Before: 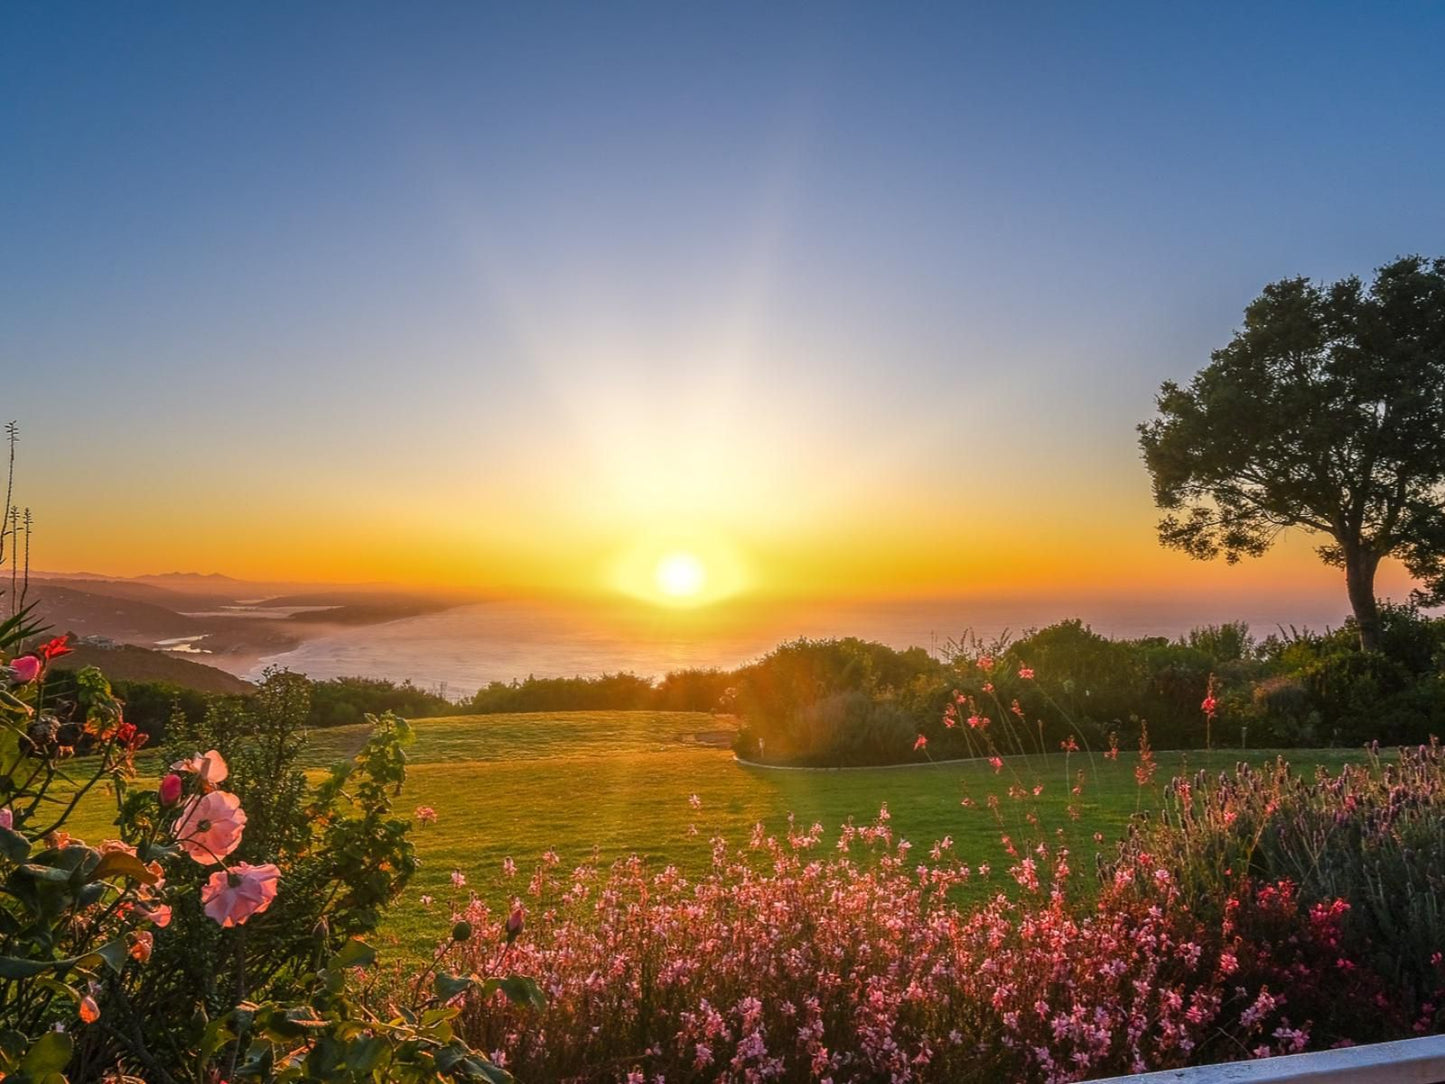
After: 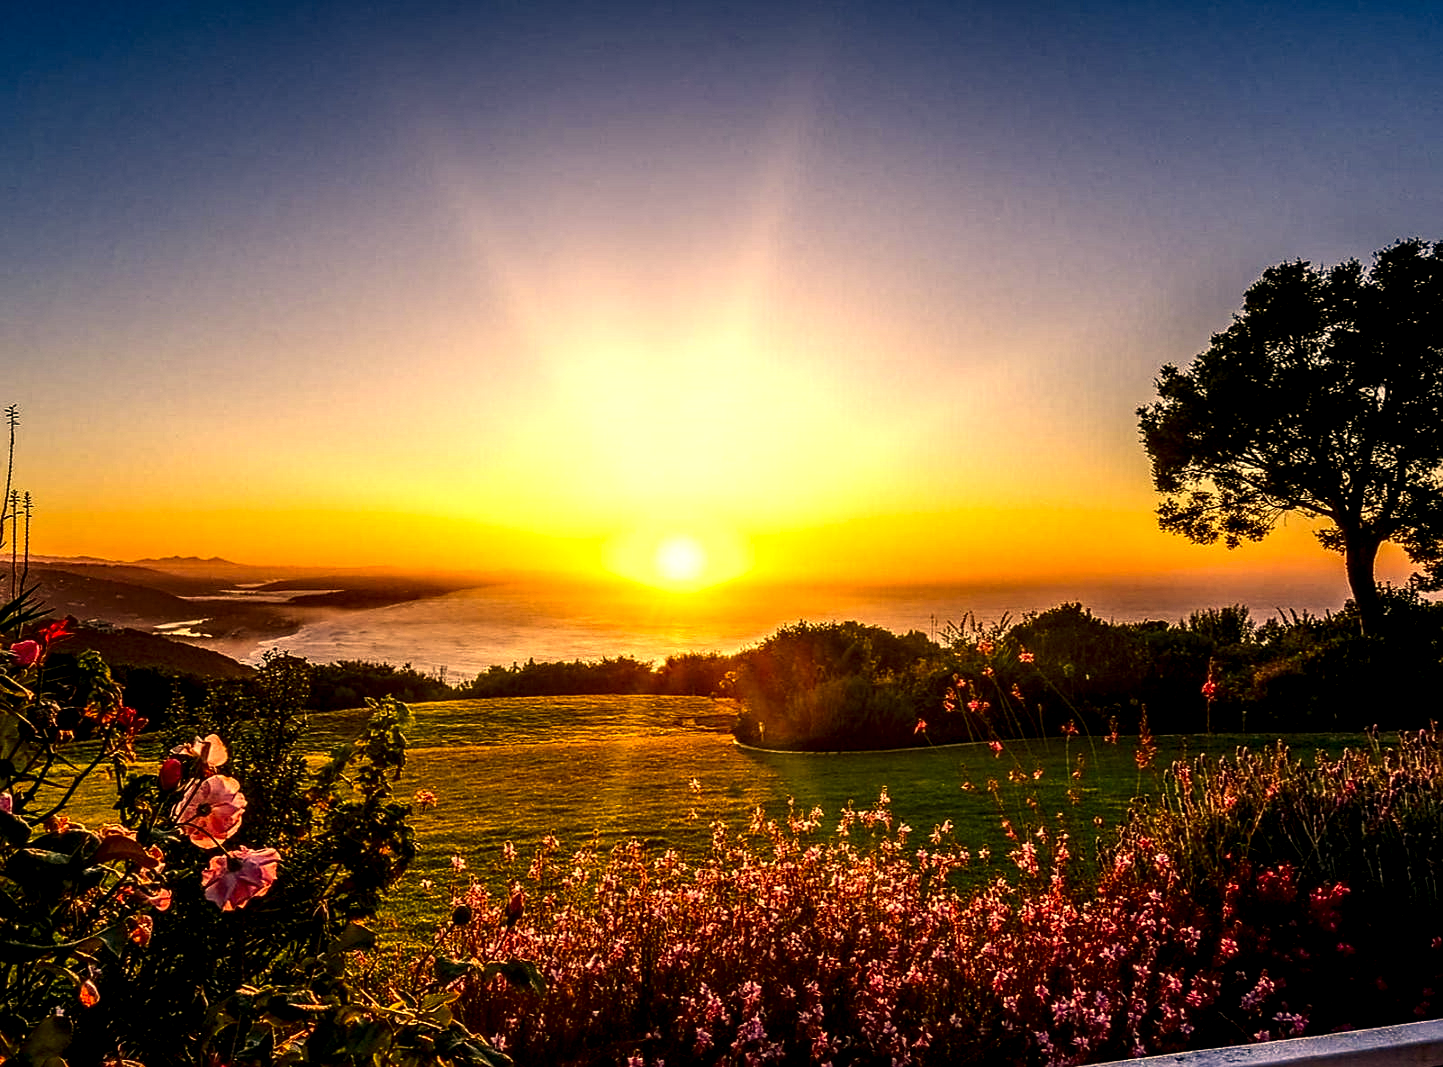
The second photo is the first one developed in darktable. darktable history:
local contrast: highlights 80%, shadows 58%, detail 174%, midtone range 0.599
crop: top 1.548%, right 0.074%
contrast brightness saturation: contrast 0.191, brightness -0.242, saturation 0.115
sharpen: on, module defaults
color correction: highlights a* 14.96, highlights b* 32.15
